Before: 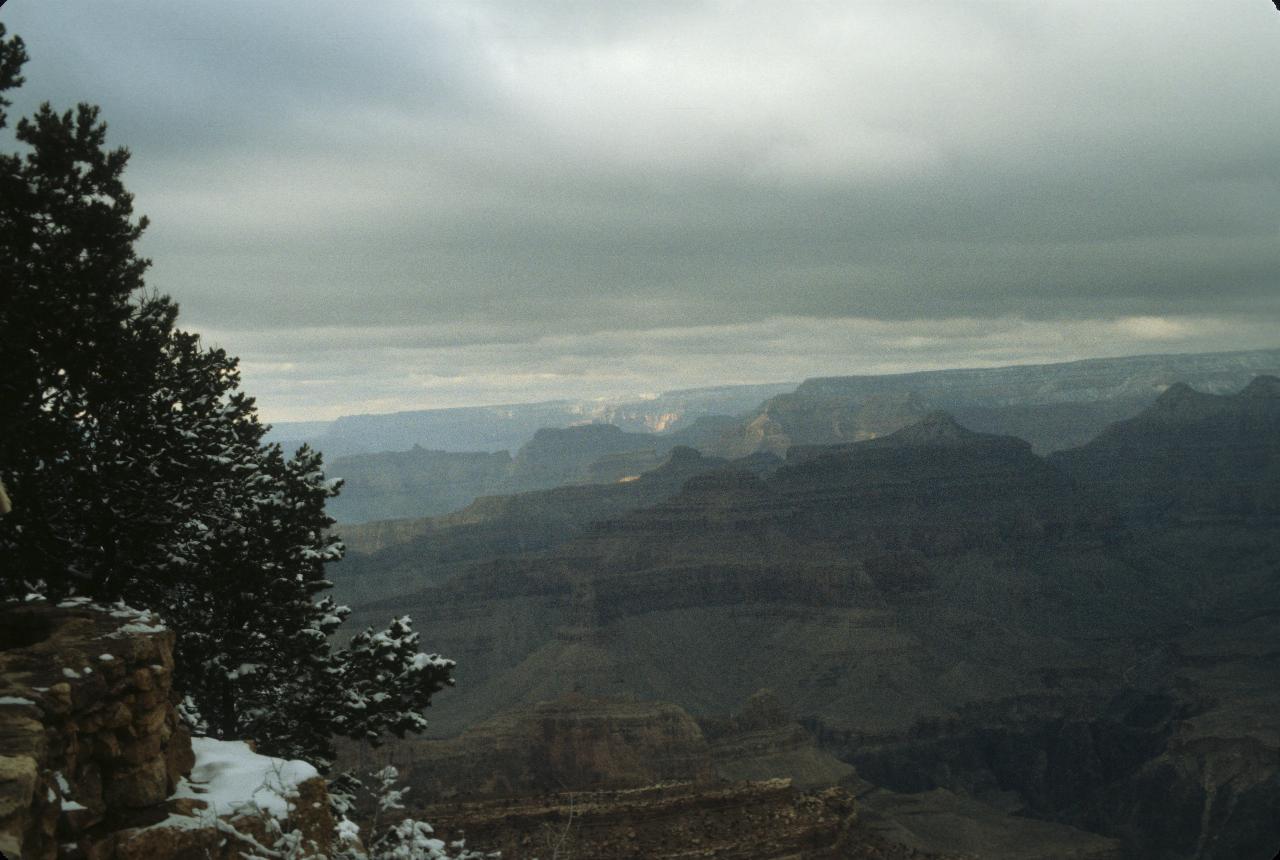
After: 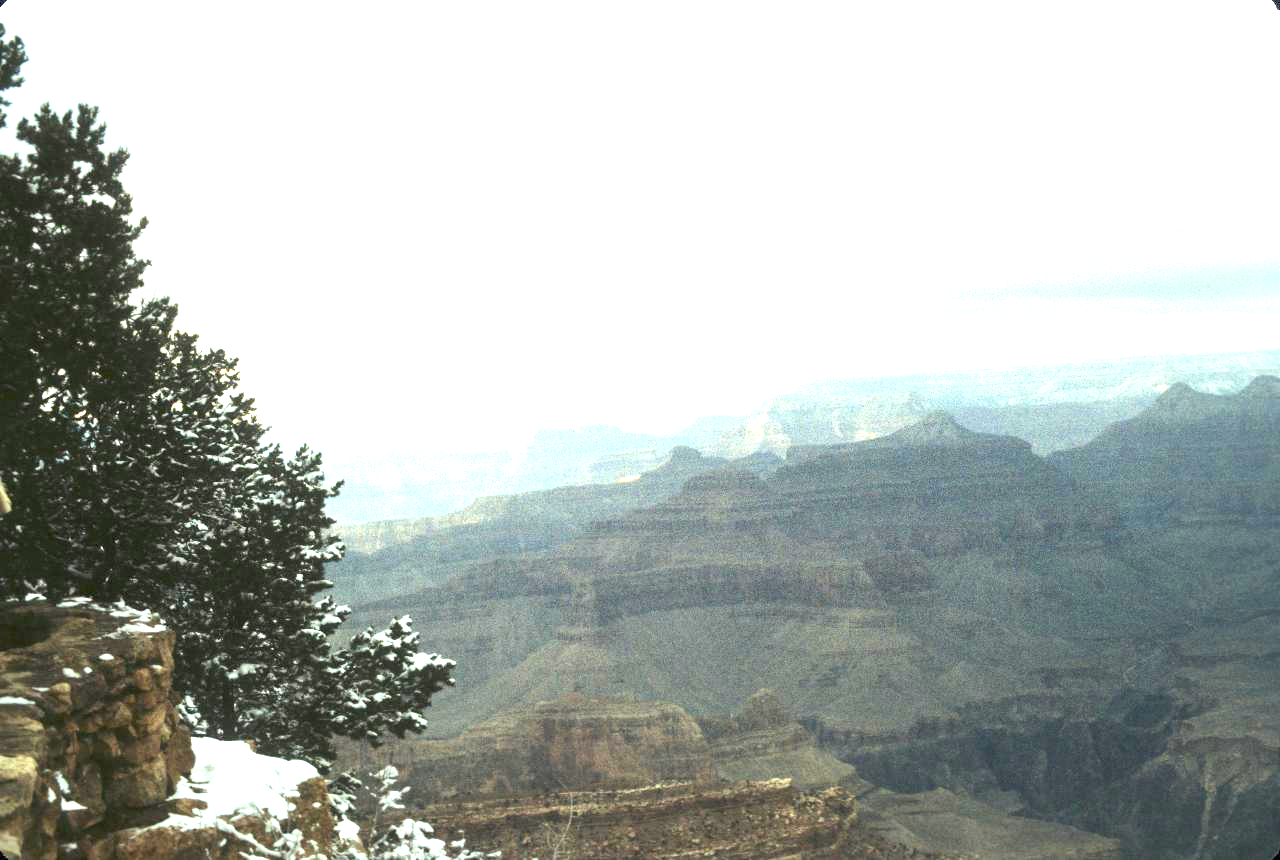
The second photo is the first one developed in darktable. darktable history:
exposure: black level correction 0.001, exposure 2.652 EV, compensate highlight preservation false
